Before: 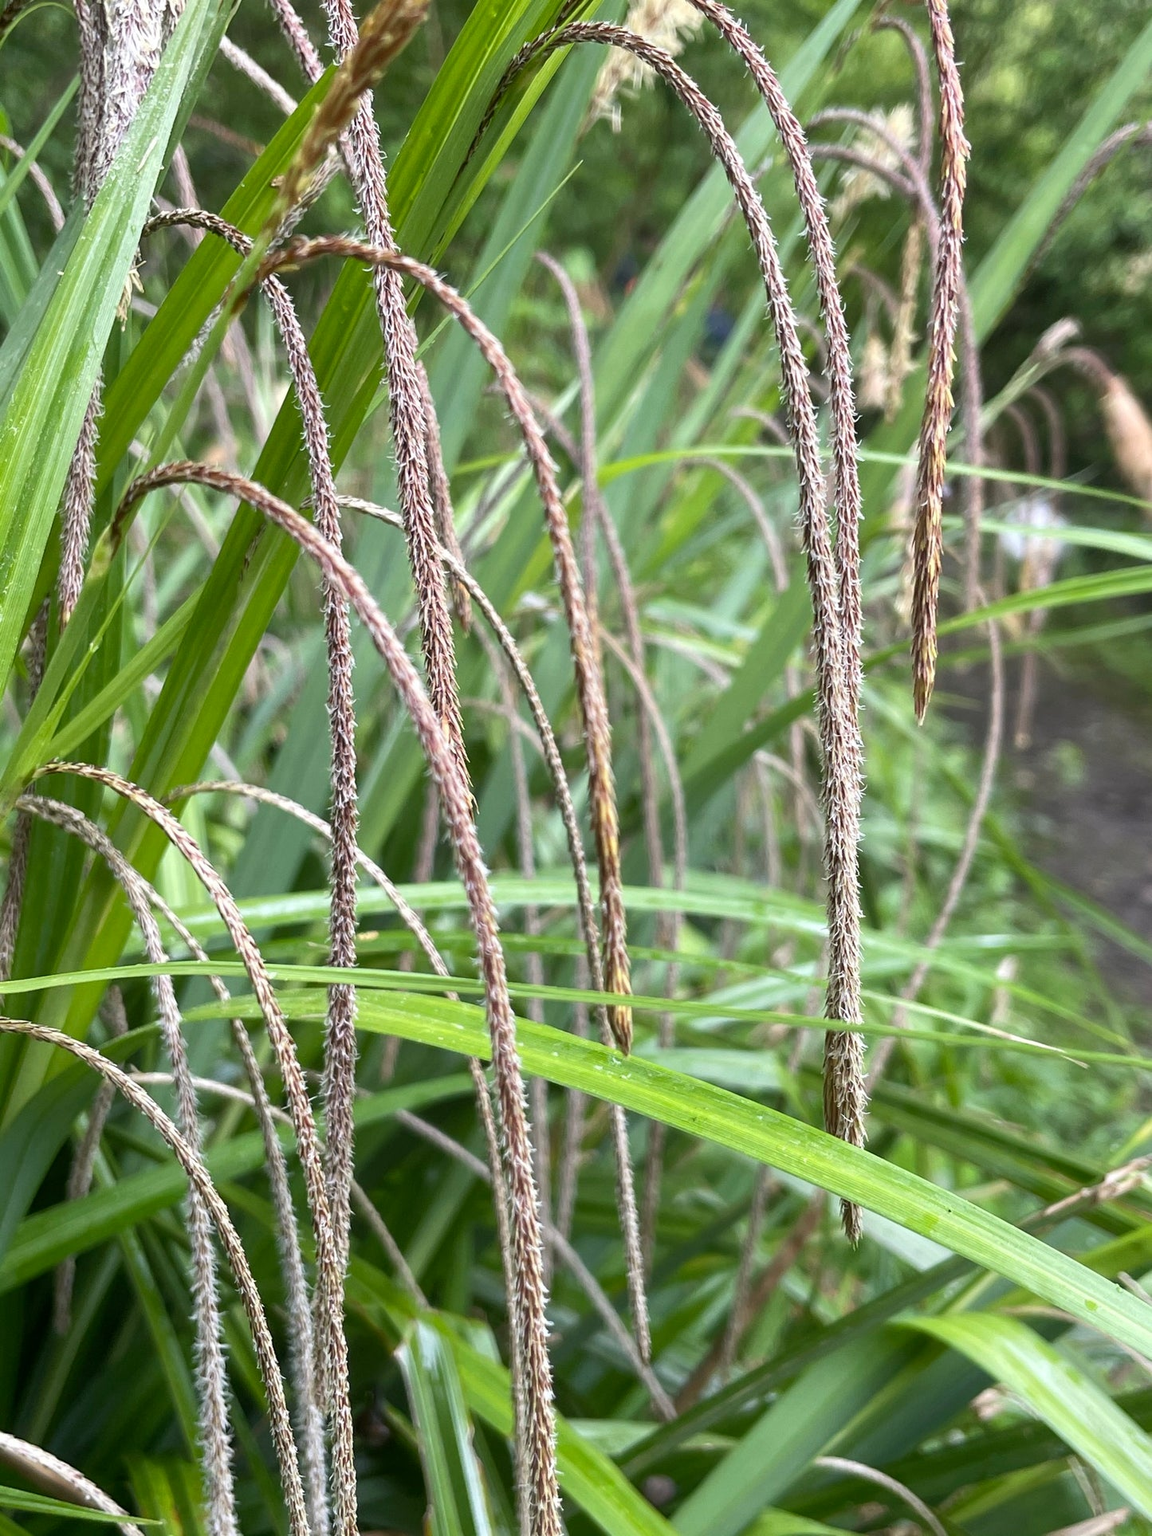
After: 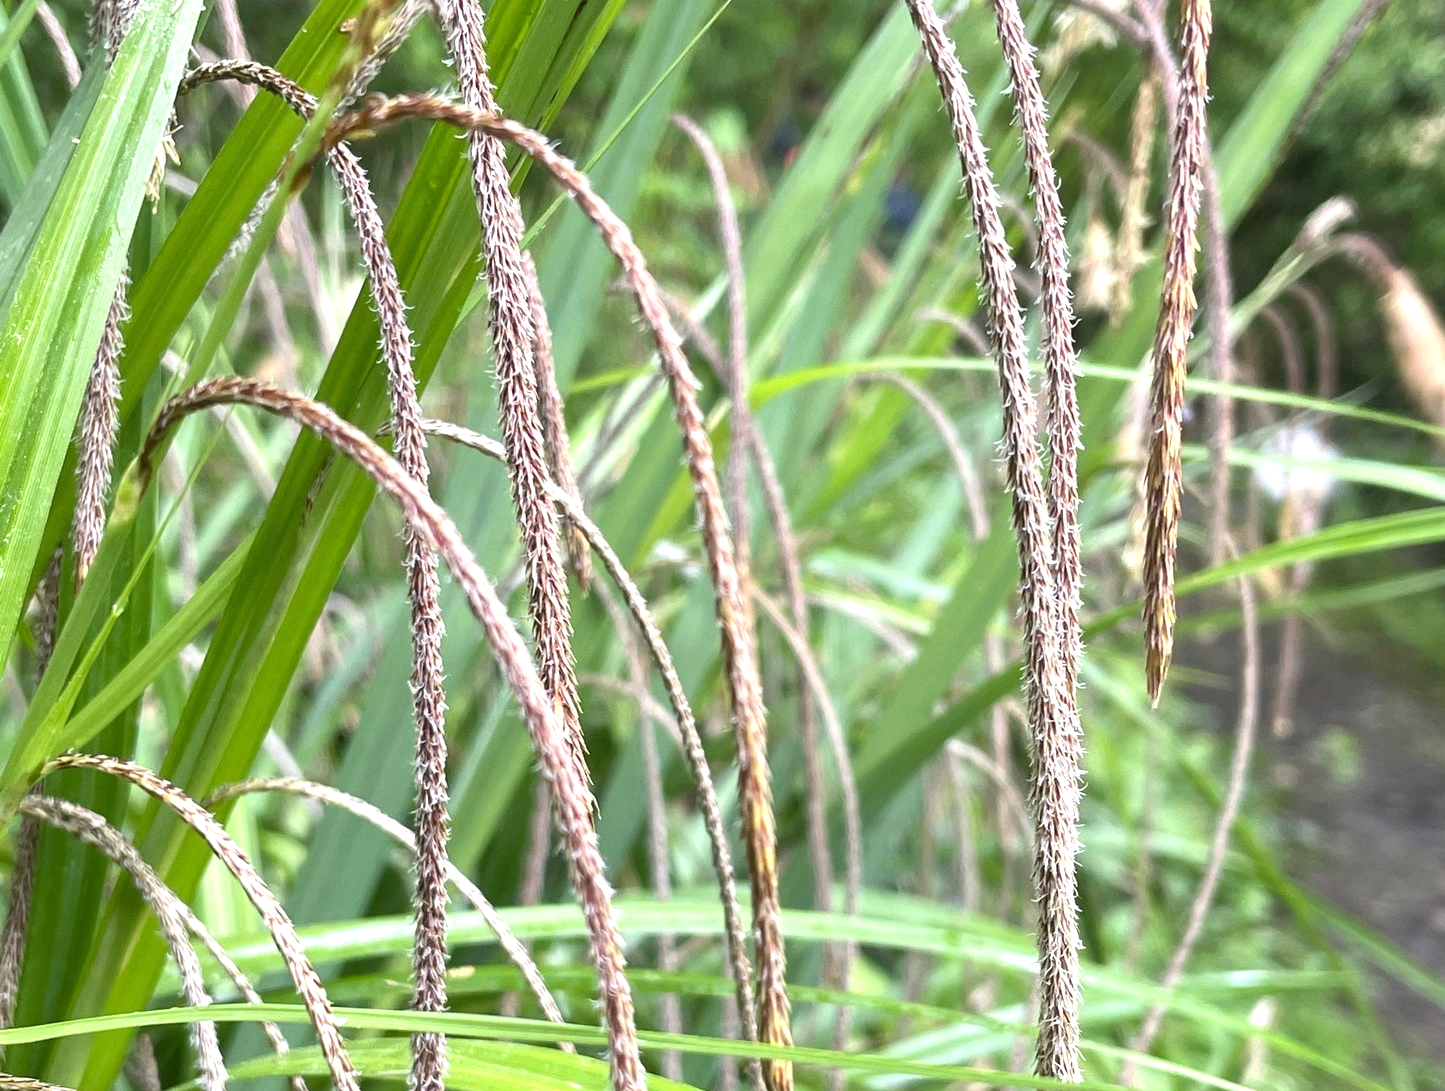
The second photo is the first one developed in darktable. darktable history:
crop and rotate: top 10.523%, bottom 32.832%
exposure: black level correction 0, exposure 0.499 EV, compensate highlight preservation false
